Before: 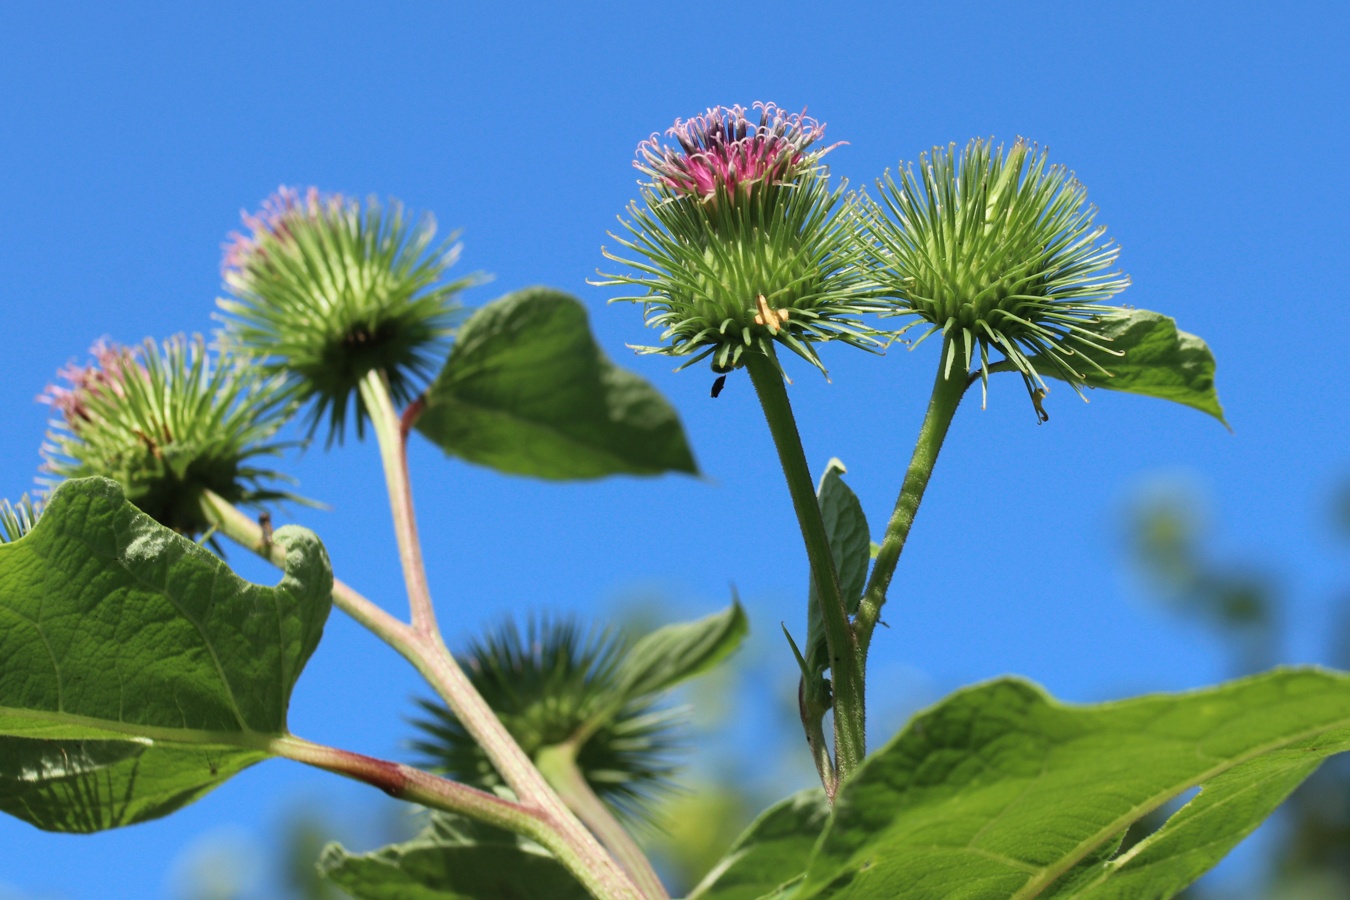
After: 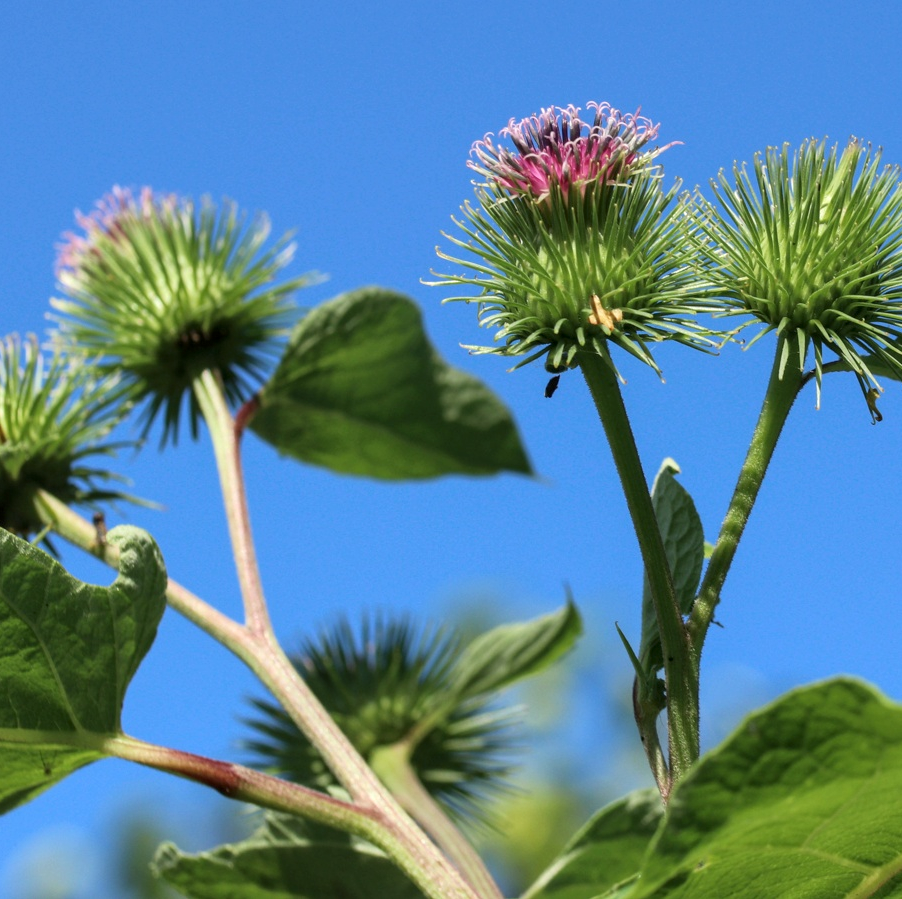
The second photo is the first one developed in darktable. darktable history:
local contrast: on, module defaults
crop and rotate: left 12.369%, right 20.812%
